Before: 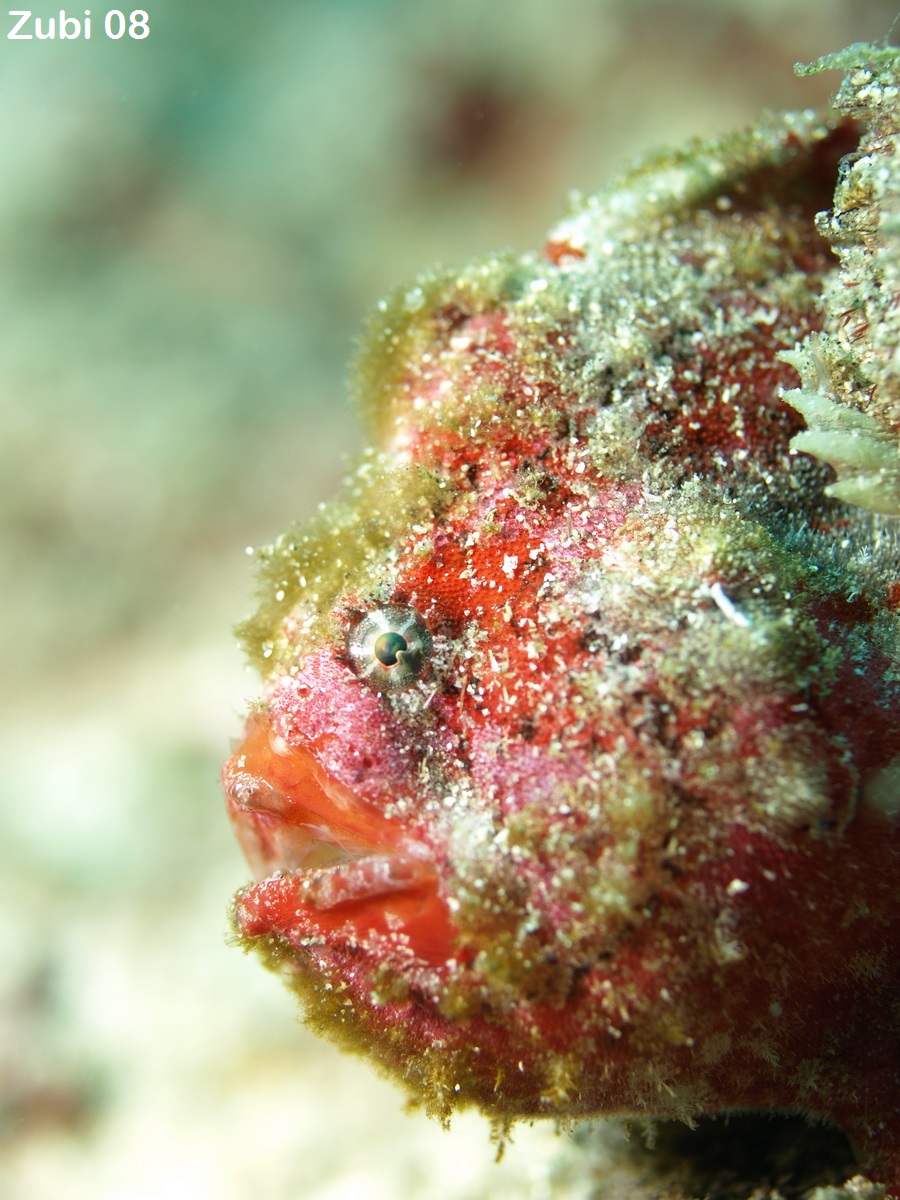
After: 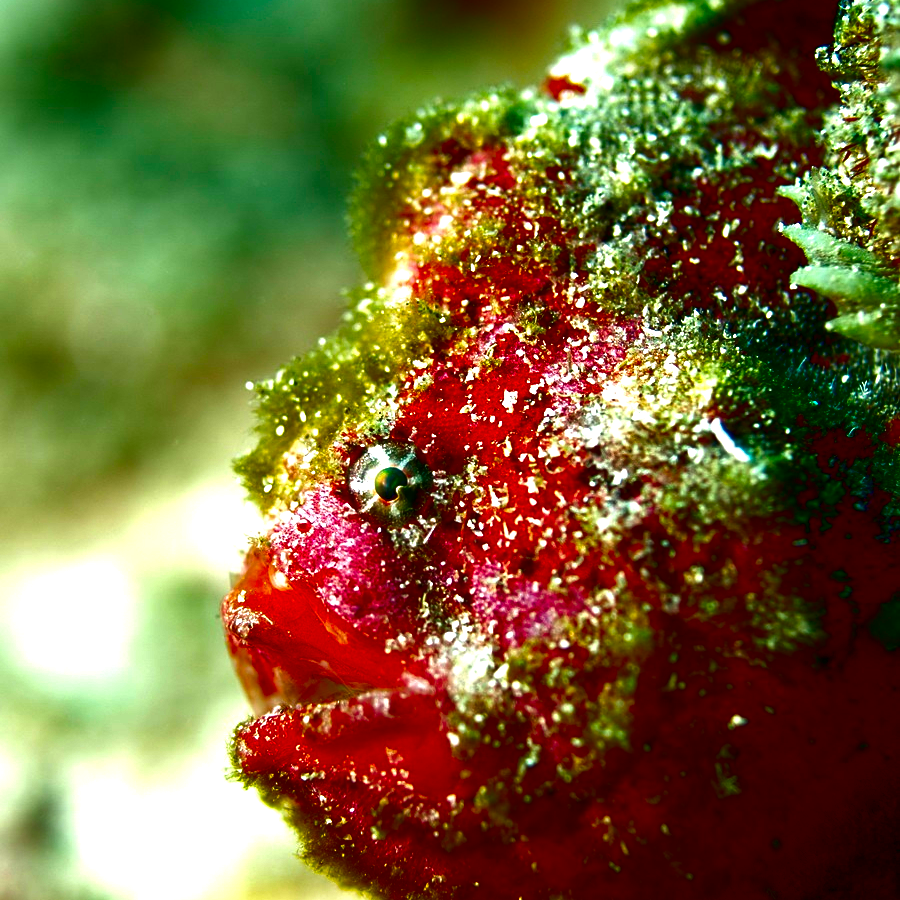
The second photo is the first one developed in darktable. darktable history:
sharpen: amount 0.2
contrast brightness saturation: brightness -1, saturation 1
crop: top 13.819%, bottom 11.169%
exposure: black level correction 0.003, exposure 0.383 EV, compensate highlight preservation false
